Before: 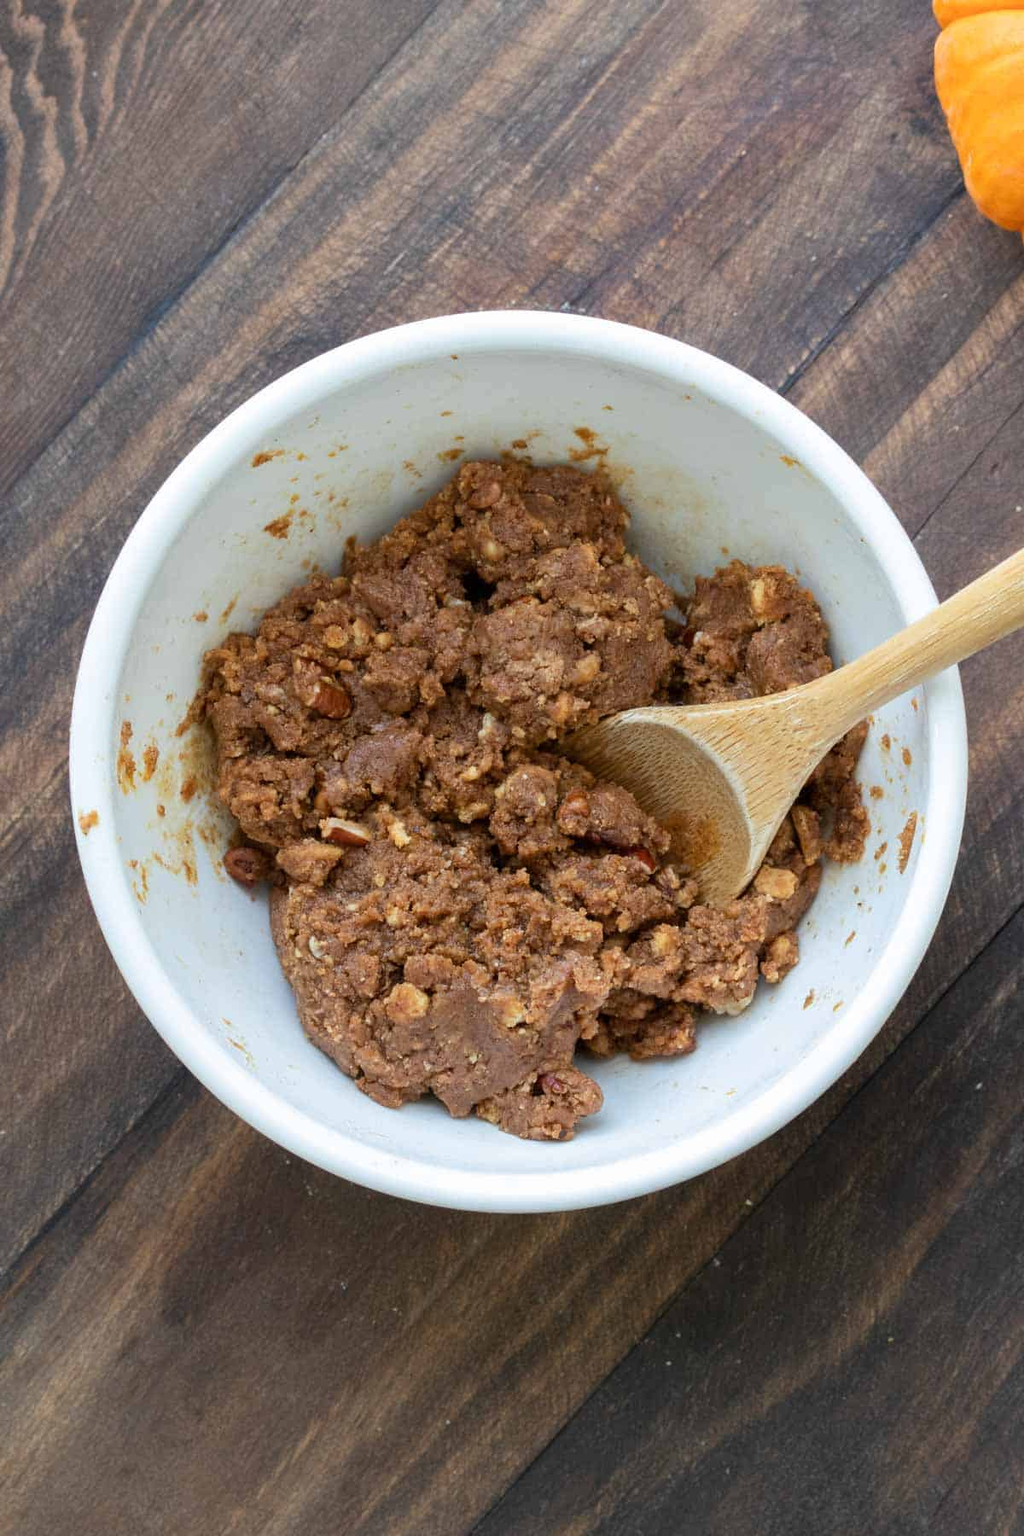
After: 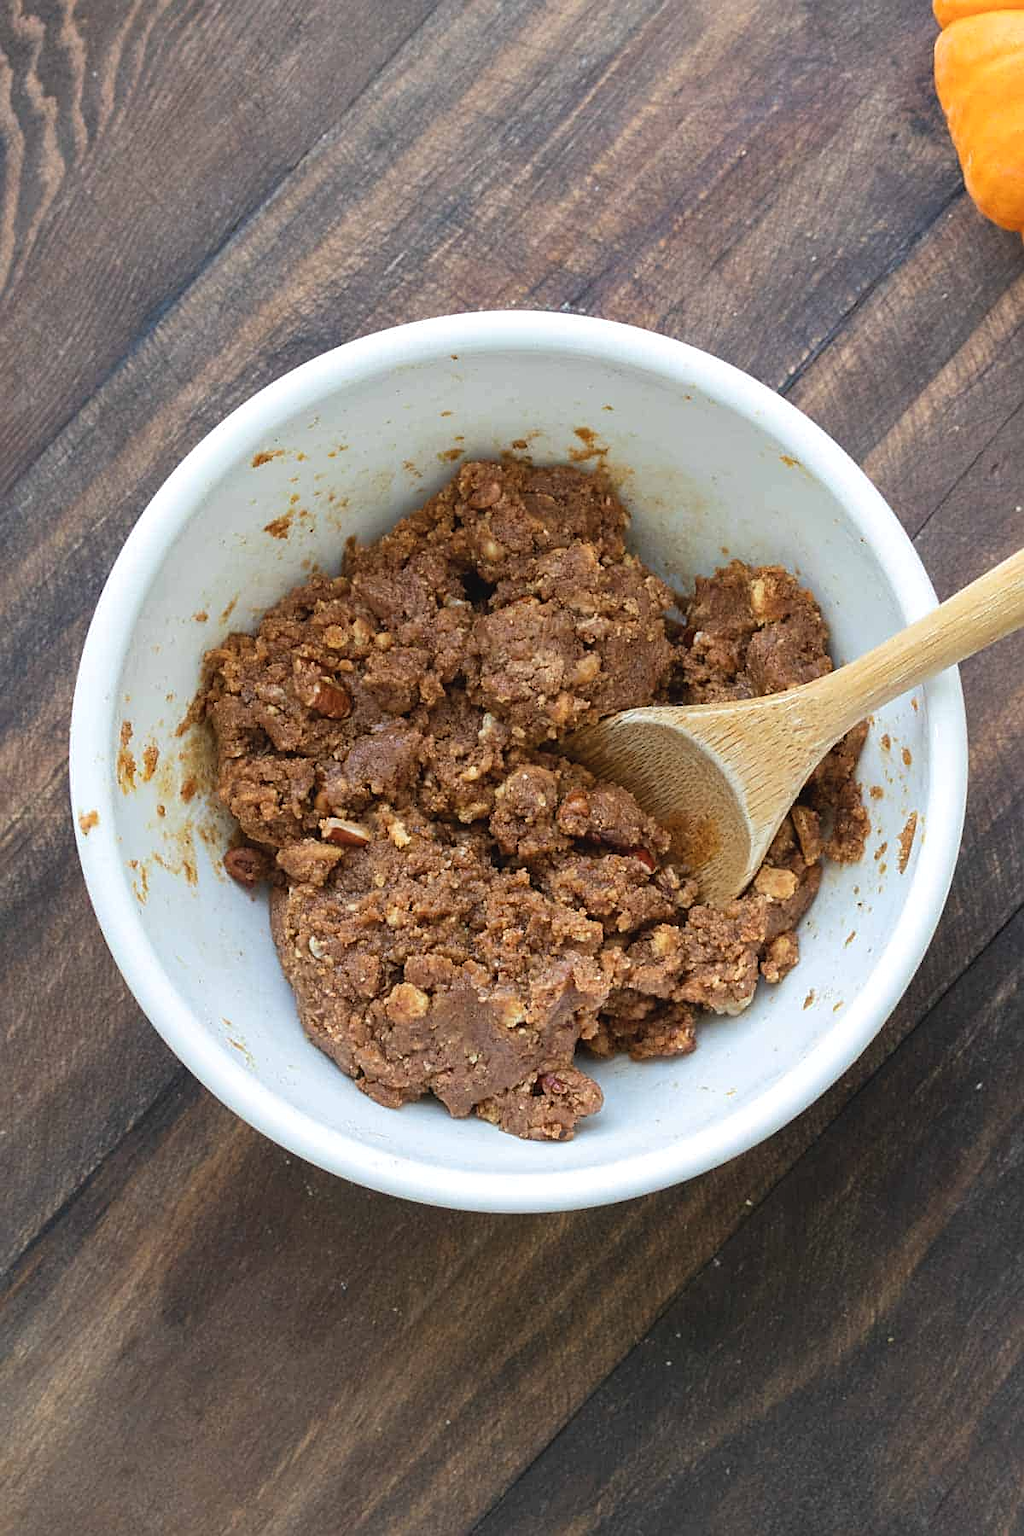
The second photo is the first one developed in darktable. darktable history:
sharpen: on, module defaults
exposure: black level correction -0.004, exposure 0.047 EV, compensate highlight preservation false
